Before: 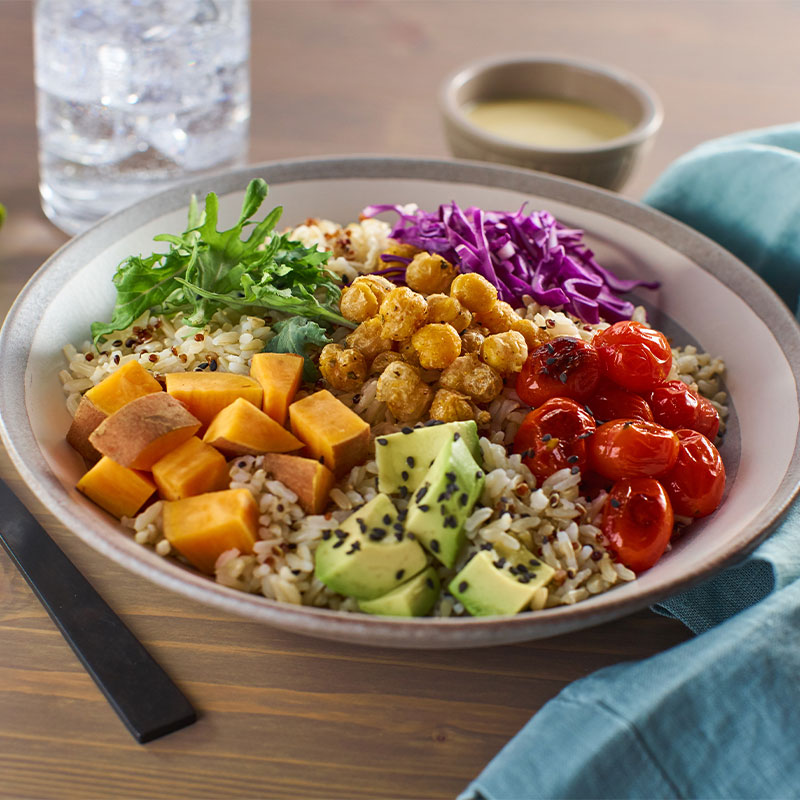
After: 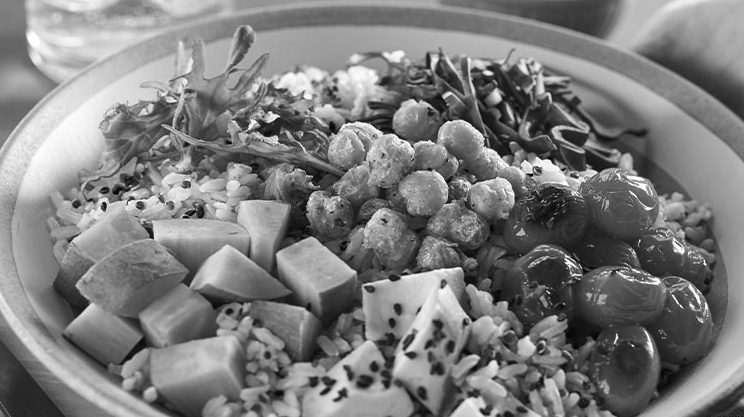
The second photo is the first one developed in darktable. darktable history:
crop: left 1.744%, top 19.225%, right 5.069%, bottom 28.357%
color balance: contrast 6.48%, output saturation 113.3%
monochrome: on, module defaults
